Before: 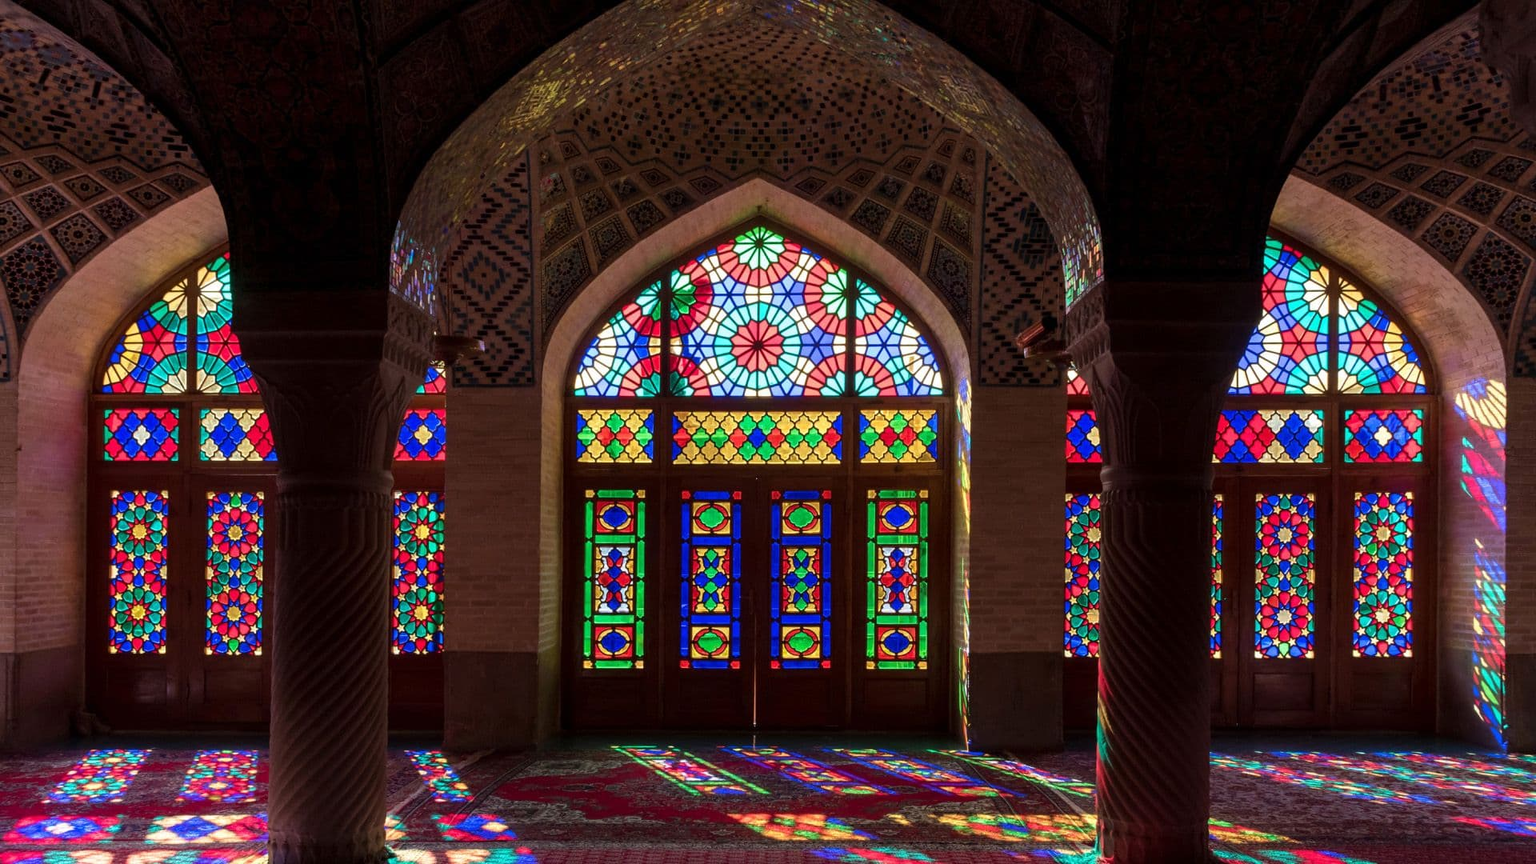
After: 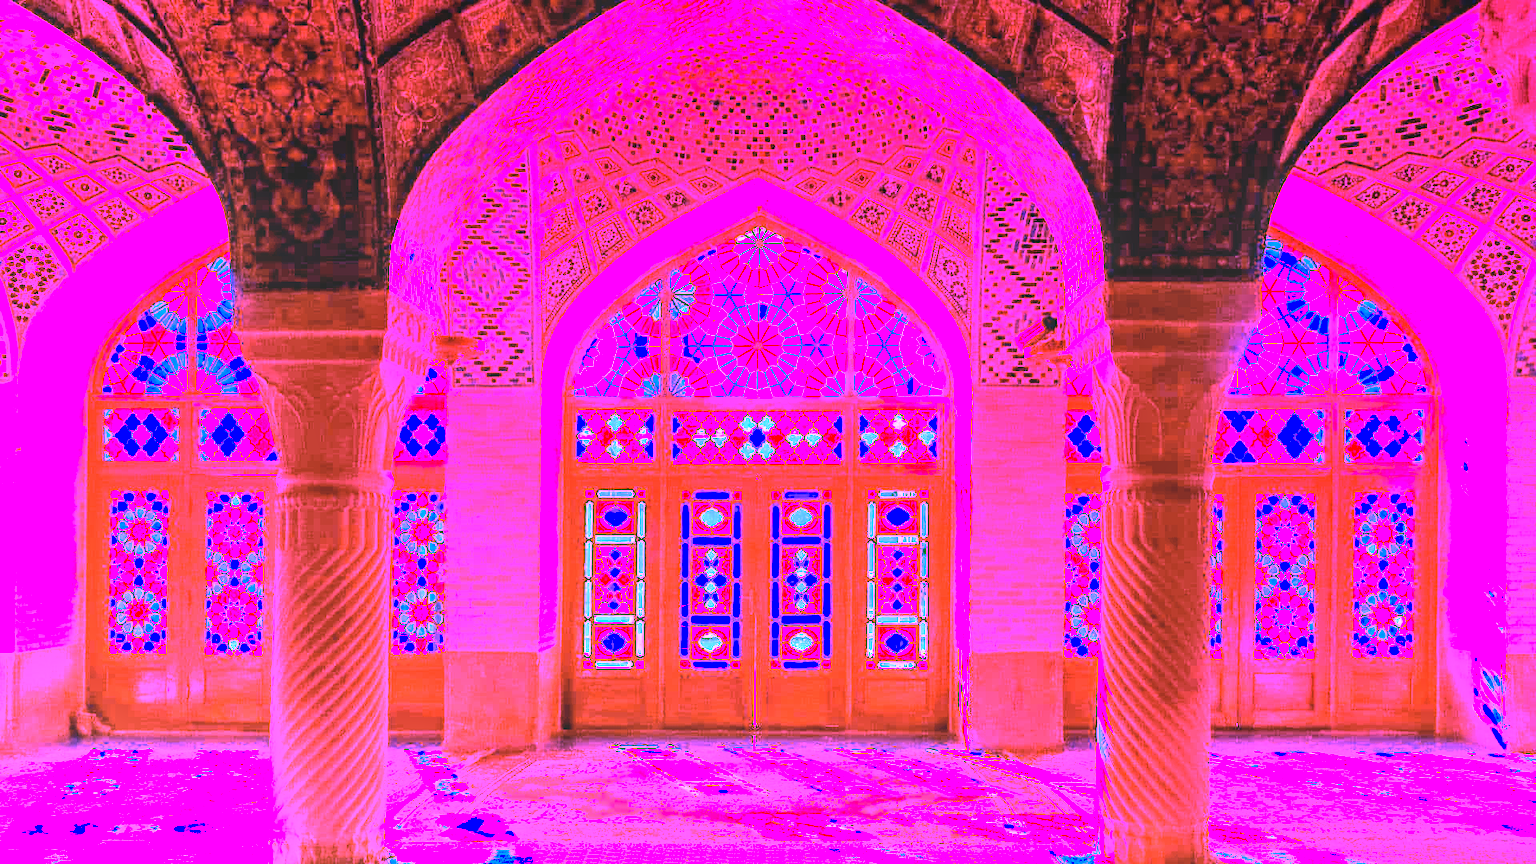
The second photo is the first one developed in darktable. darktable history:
white balance: red 8, blue 8
contrast brightness saturation: contrast 0.05, brightness 0.06, saturation 0.01
local contrast: detail 110%
